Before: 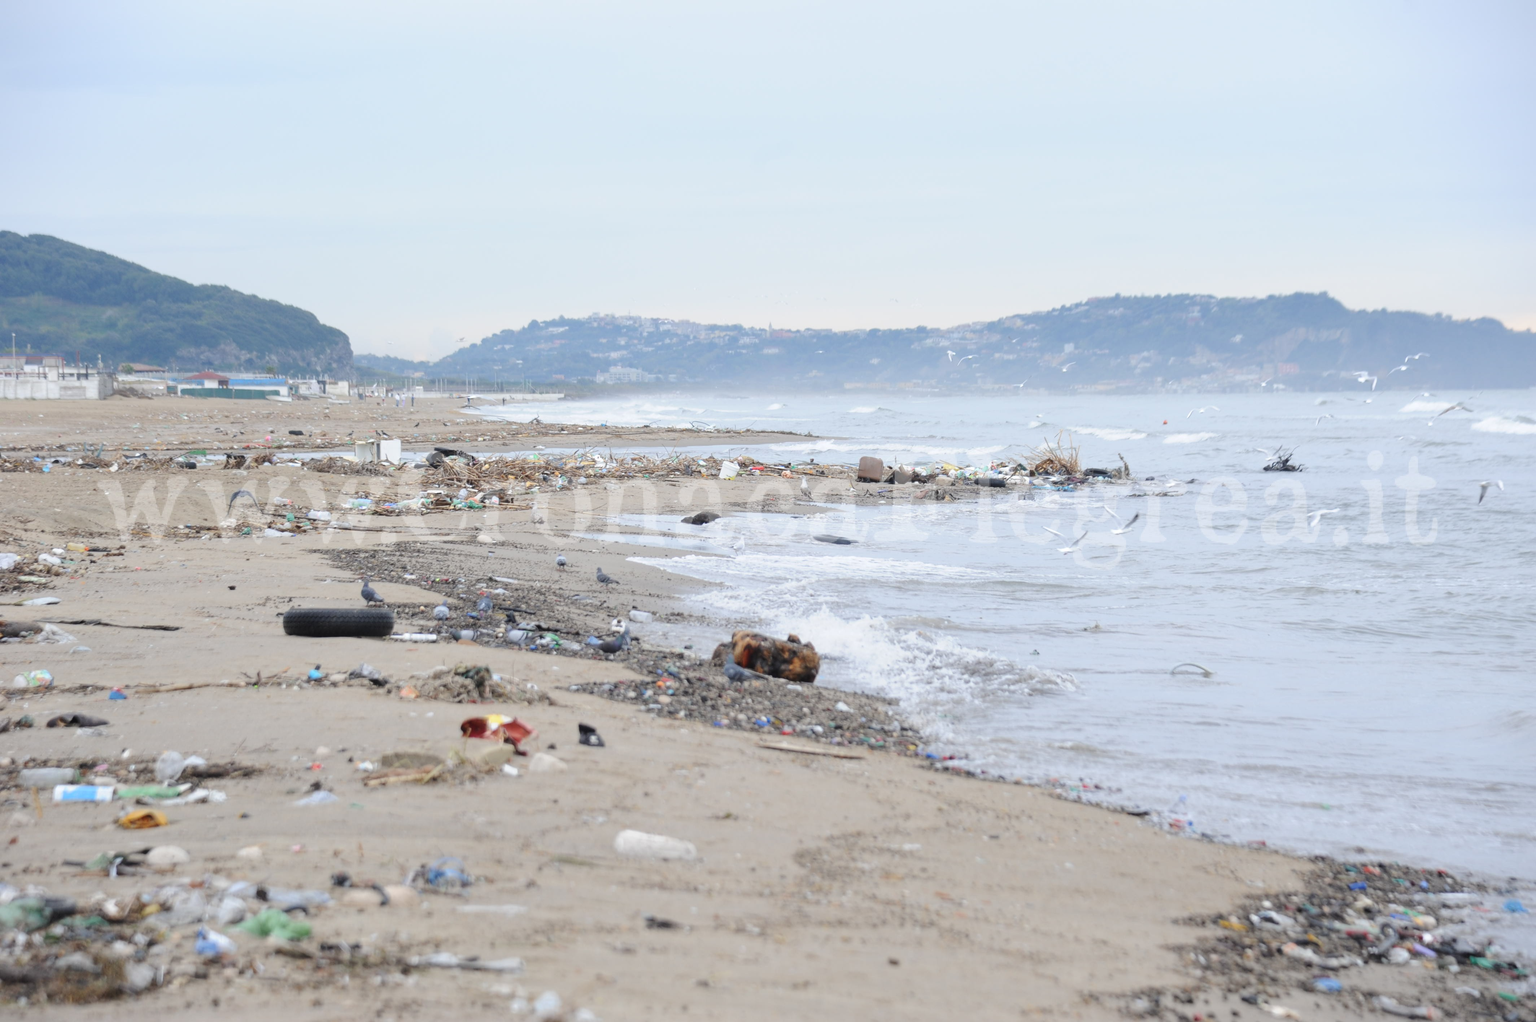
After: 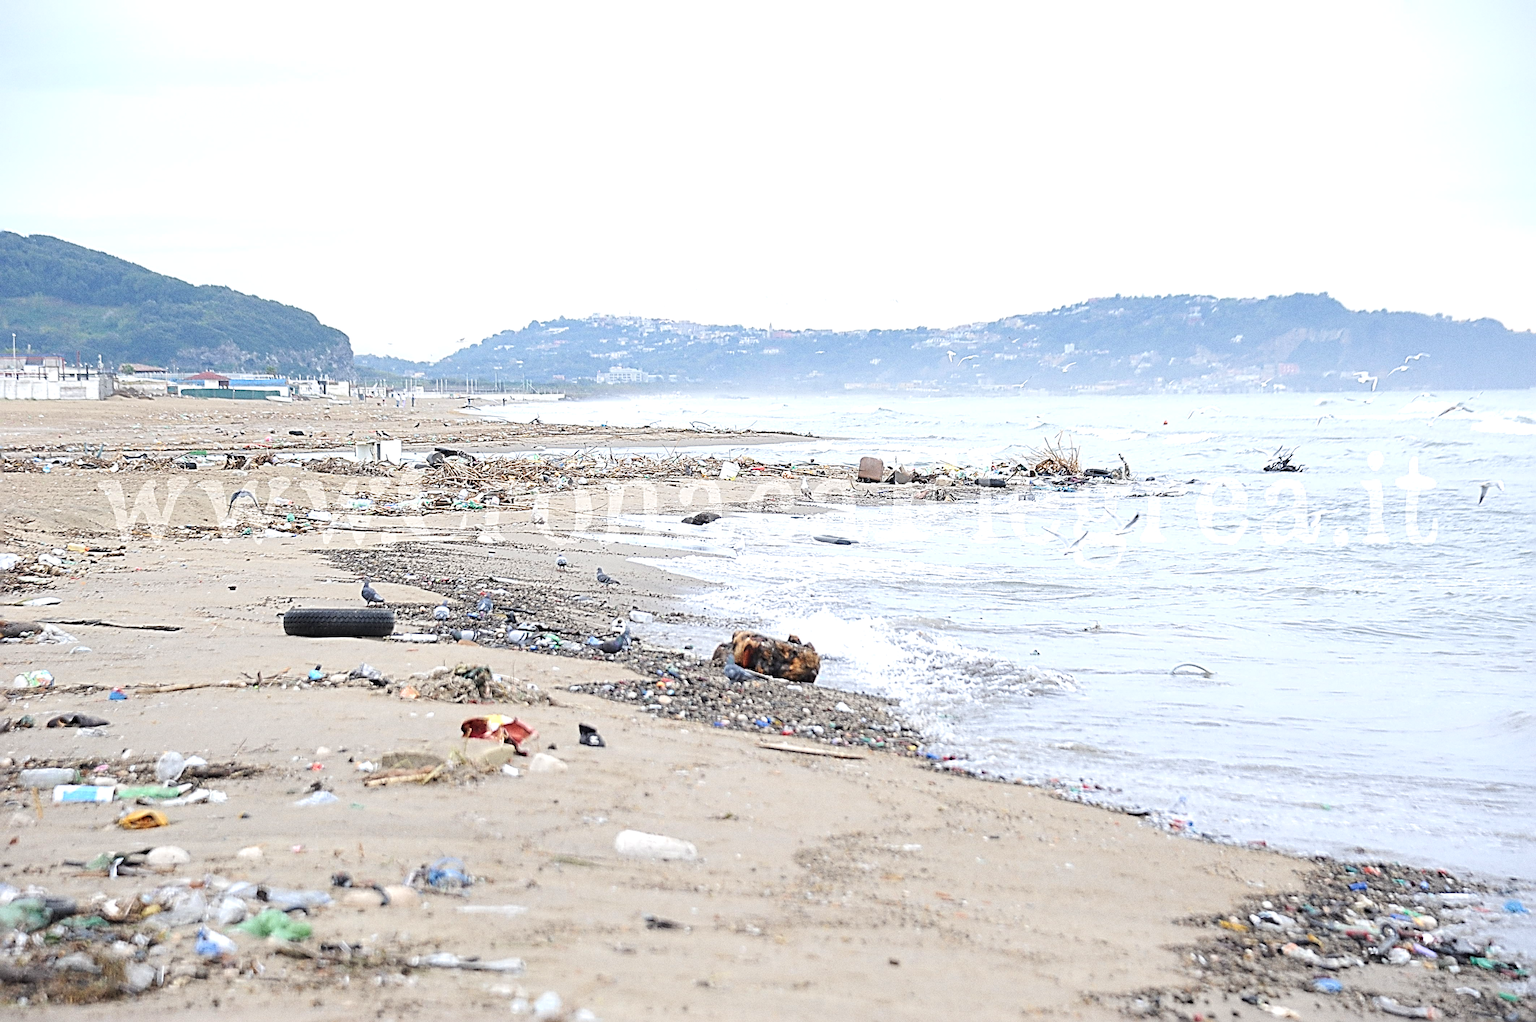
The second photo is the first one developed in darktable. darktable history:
velvia: strength 10%
exposure: black level correction 0.001, exposure 0.5 EV, compensate exposure bias true, compensate highlight preservation false
grain: coarseness 0.09 ISO, strength 40%
sharpen: radius 4.001, amount 2
